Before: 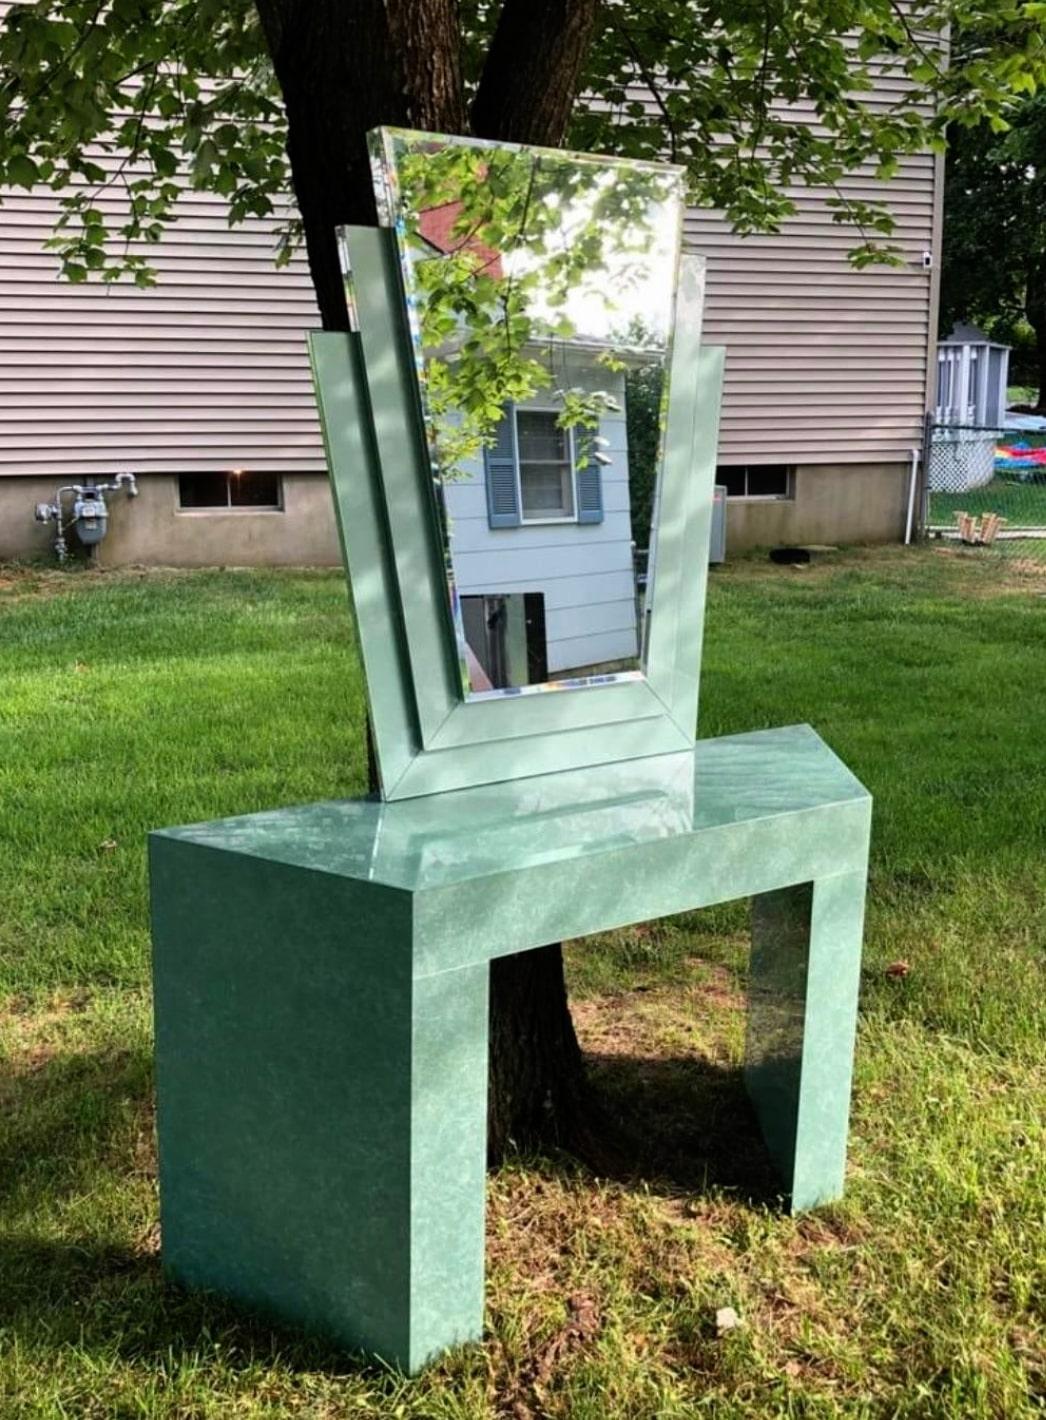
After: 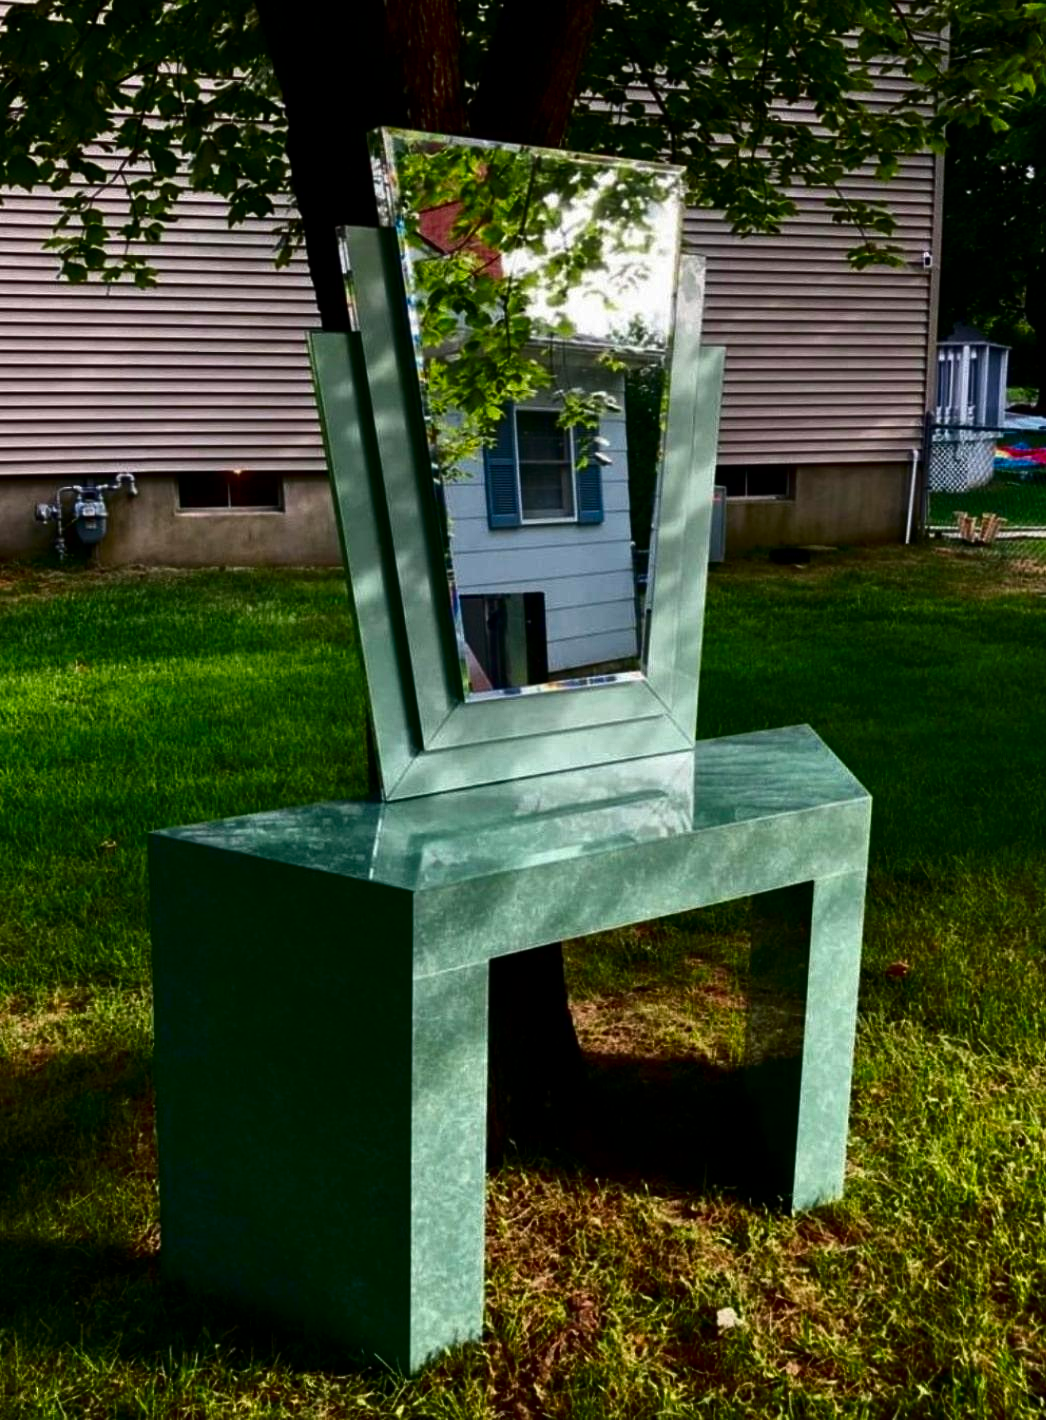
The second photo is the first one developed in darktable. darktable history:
contrast brightness saturation: contrast 0.094, brightness -0.578, saturation 0.168
